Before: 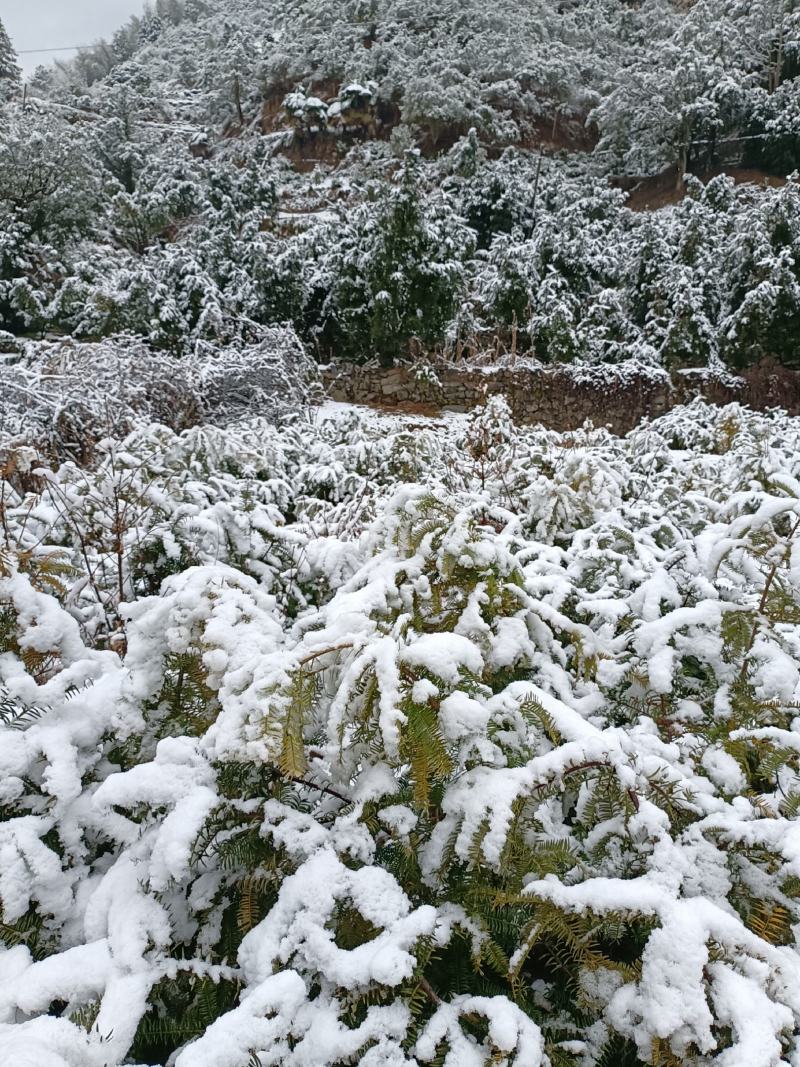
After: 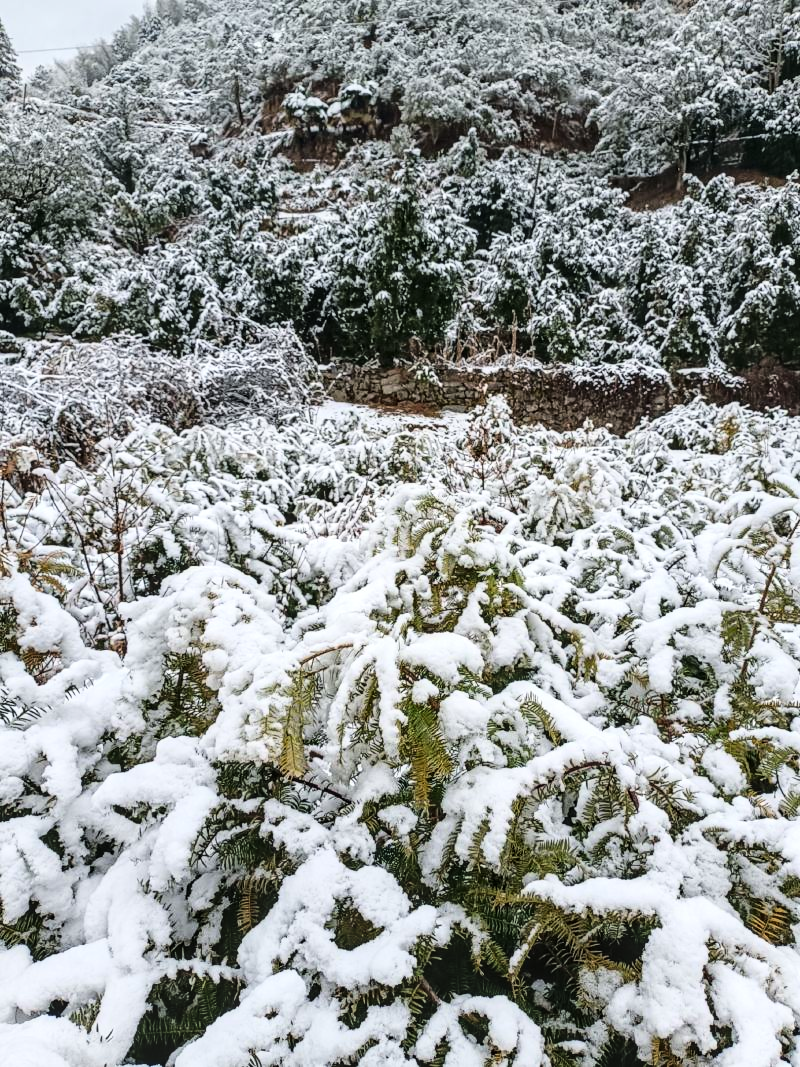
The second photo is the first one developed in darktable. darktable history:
tone equalizer: edges refinement/feathering 500, mask exposure compensation -1.57 EV, preserve details no
local contrast: on, module defaults
base curve: curves: ch0 [(0, 0) (0.036, 0.025) (0.121, 0.166) (0.206, 0.329) (0.605, 0.79) (1, 1)]
